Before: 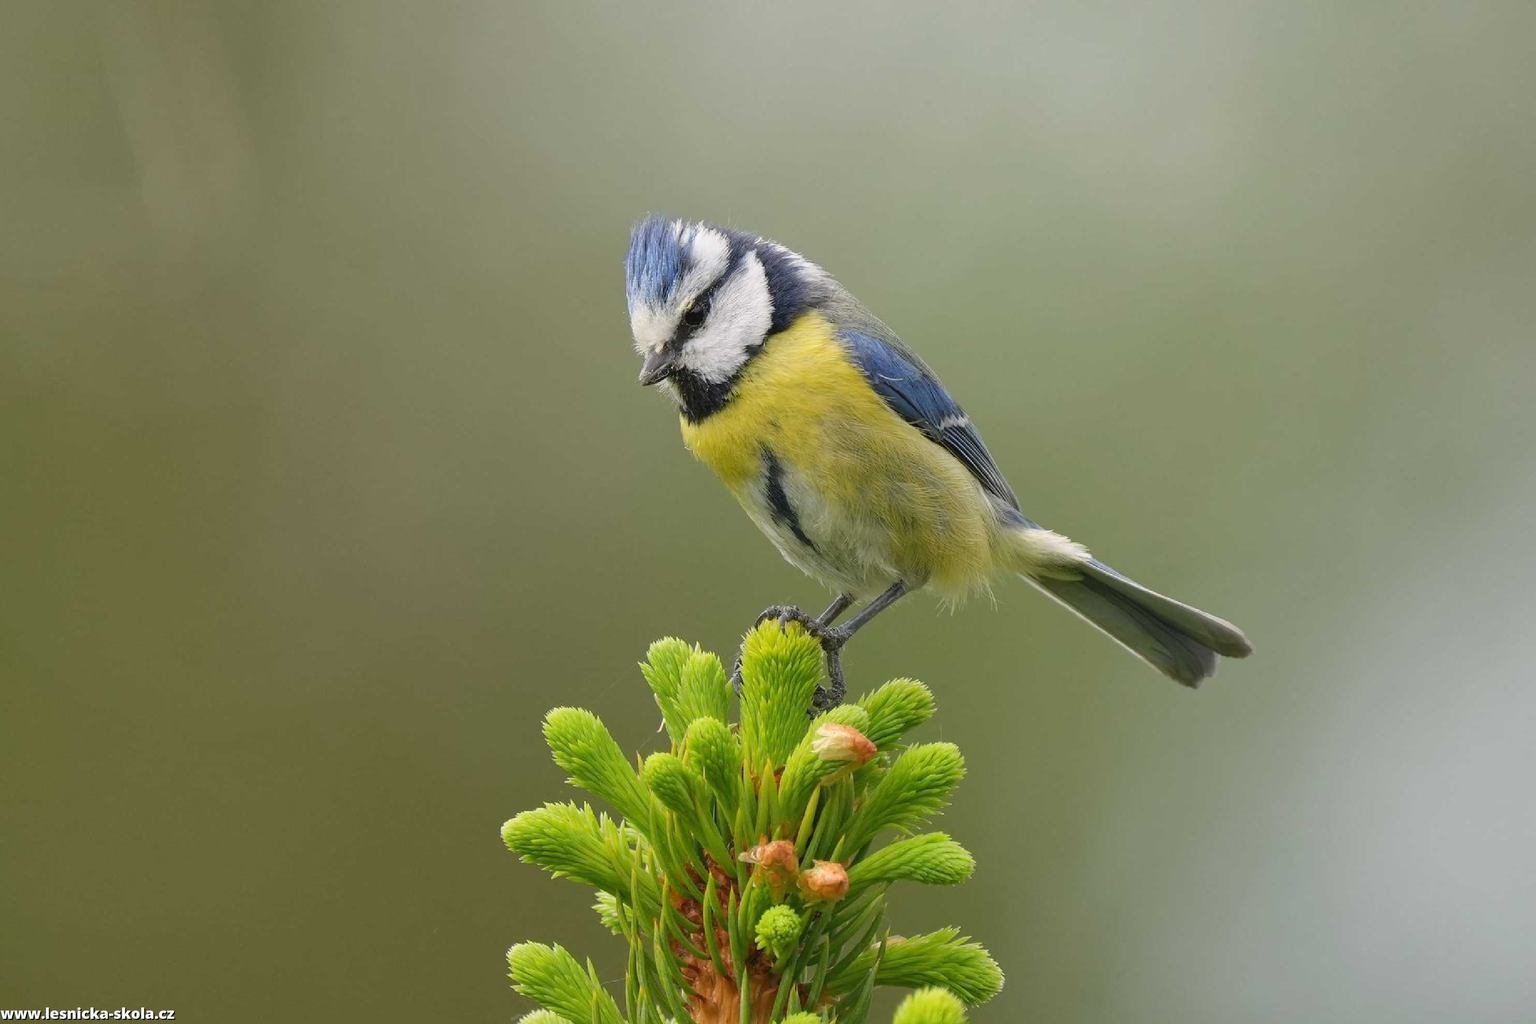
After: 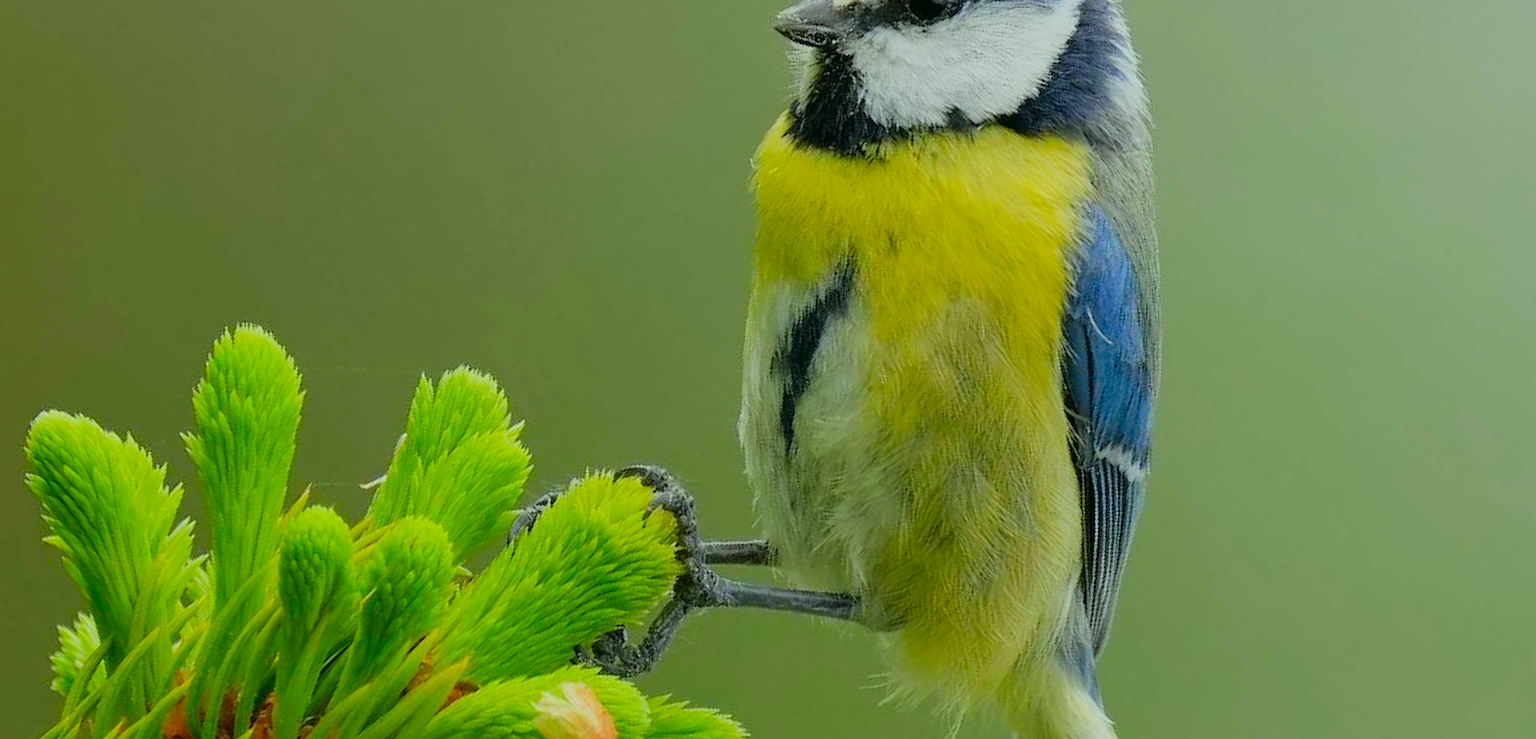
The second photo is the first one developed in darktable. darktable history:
filmic rgb: black relative exposure -7.65 EV, white relative exposure 4.56 EV, hardness 3.61, color science v6 (2022), iterations of high-quality reconstruction 10
color correction: highlights a* -7.53, highlights b* 1.31, shadows a* -3.37, saturation 1.39
crop and rotate: angle -44.56°, top 16.707%, right 0.805%, bottom 11.605%
exposure: compensate exposure bias true, compensate highlight preservation false
